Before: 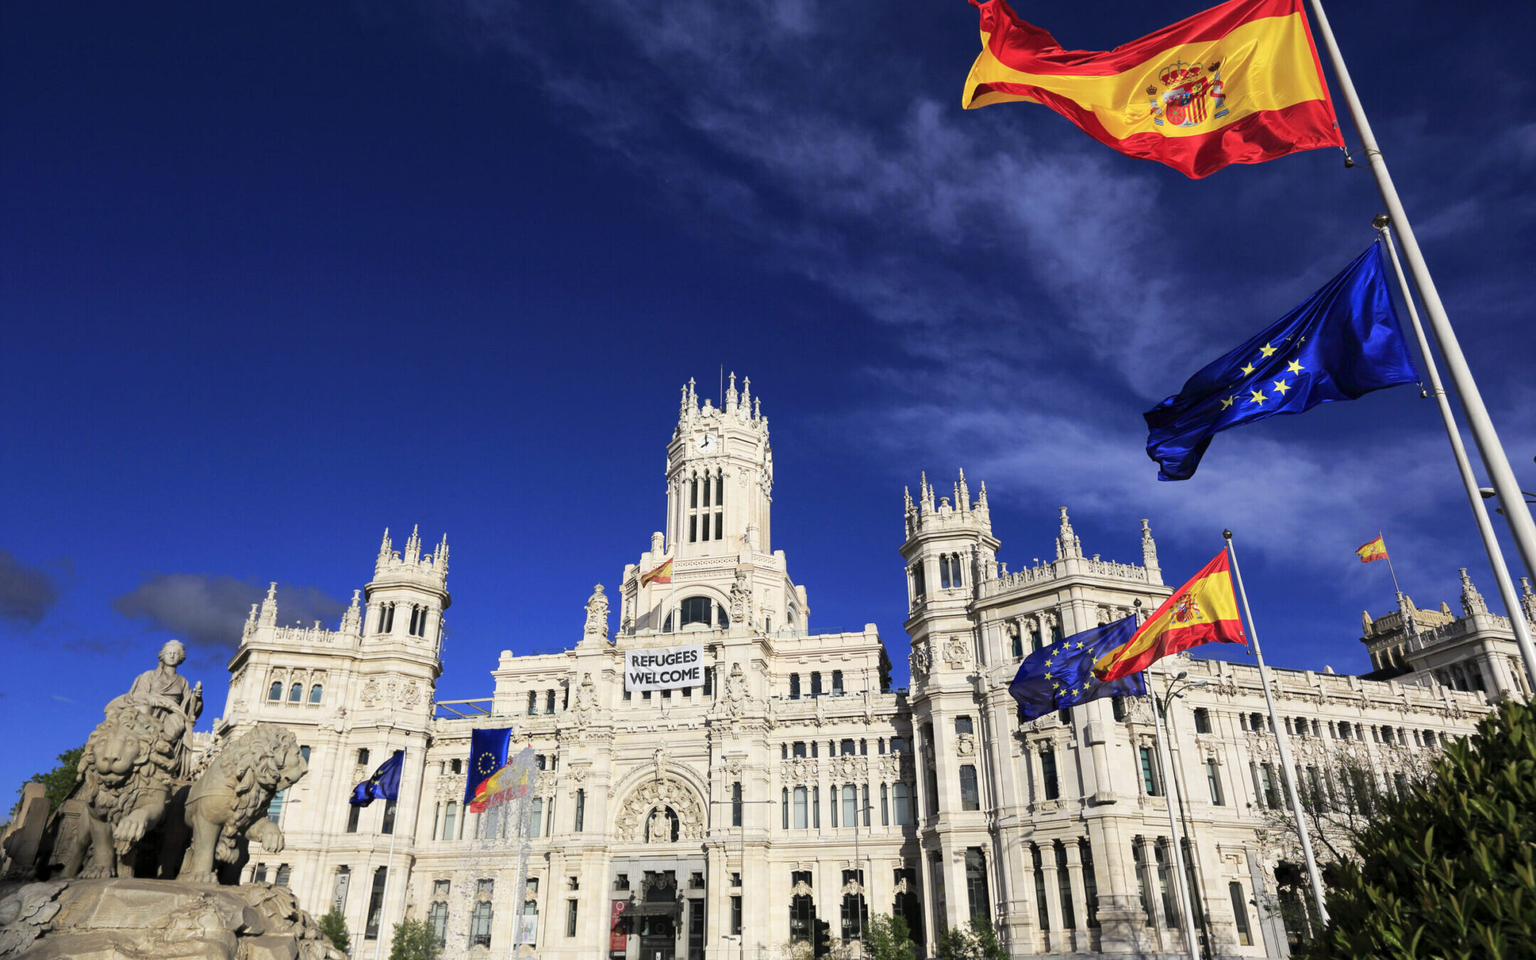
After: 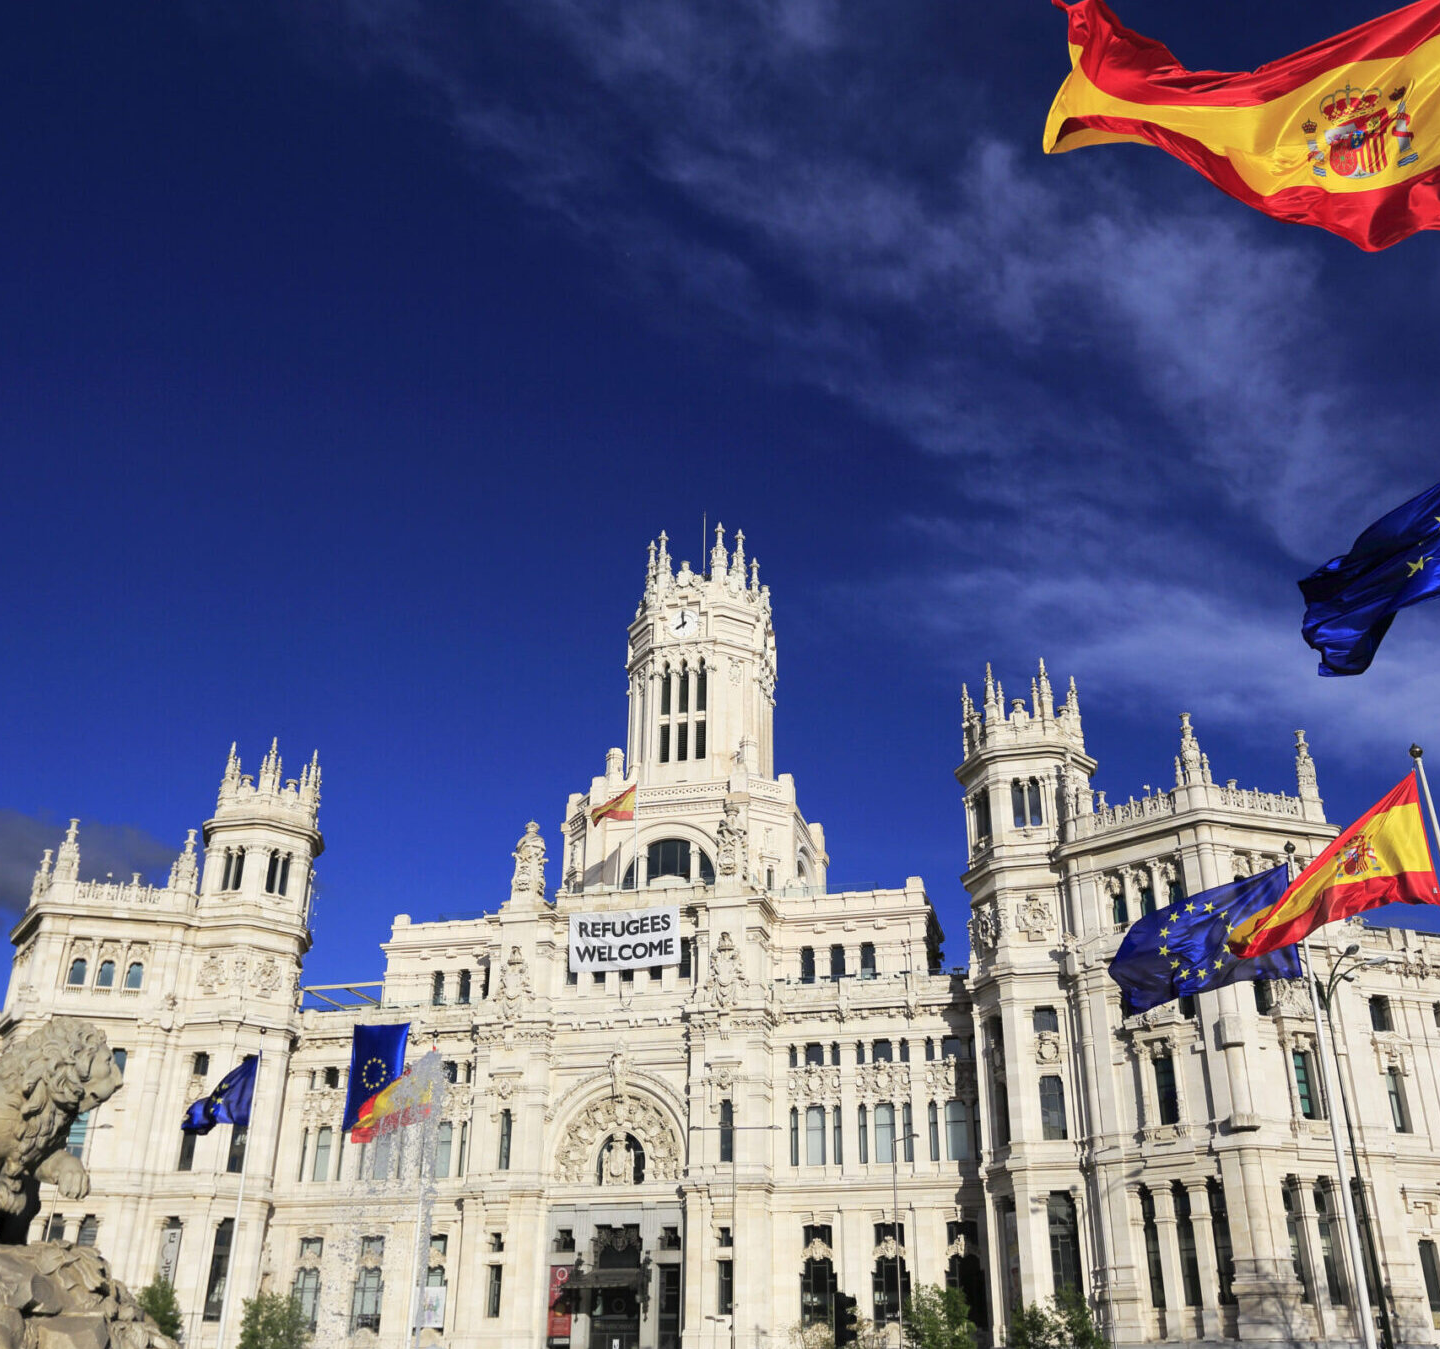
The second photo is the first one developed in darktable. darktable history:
crop and rotate: left 14.359%, right 18.932%
